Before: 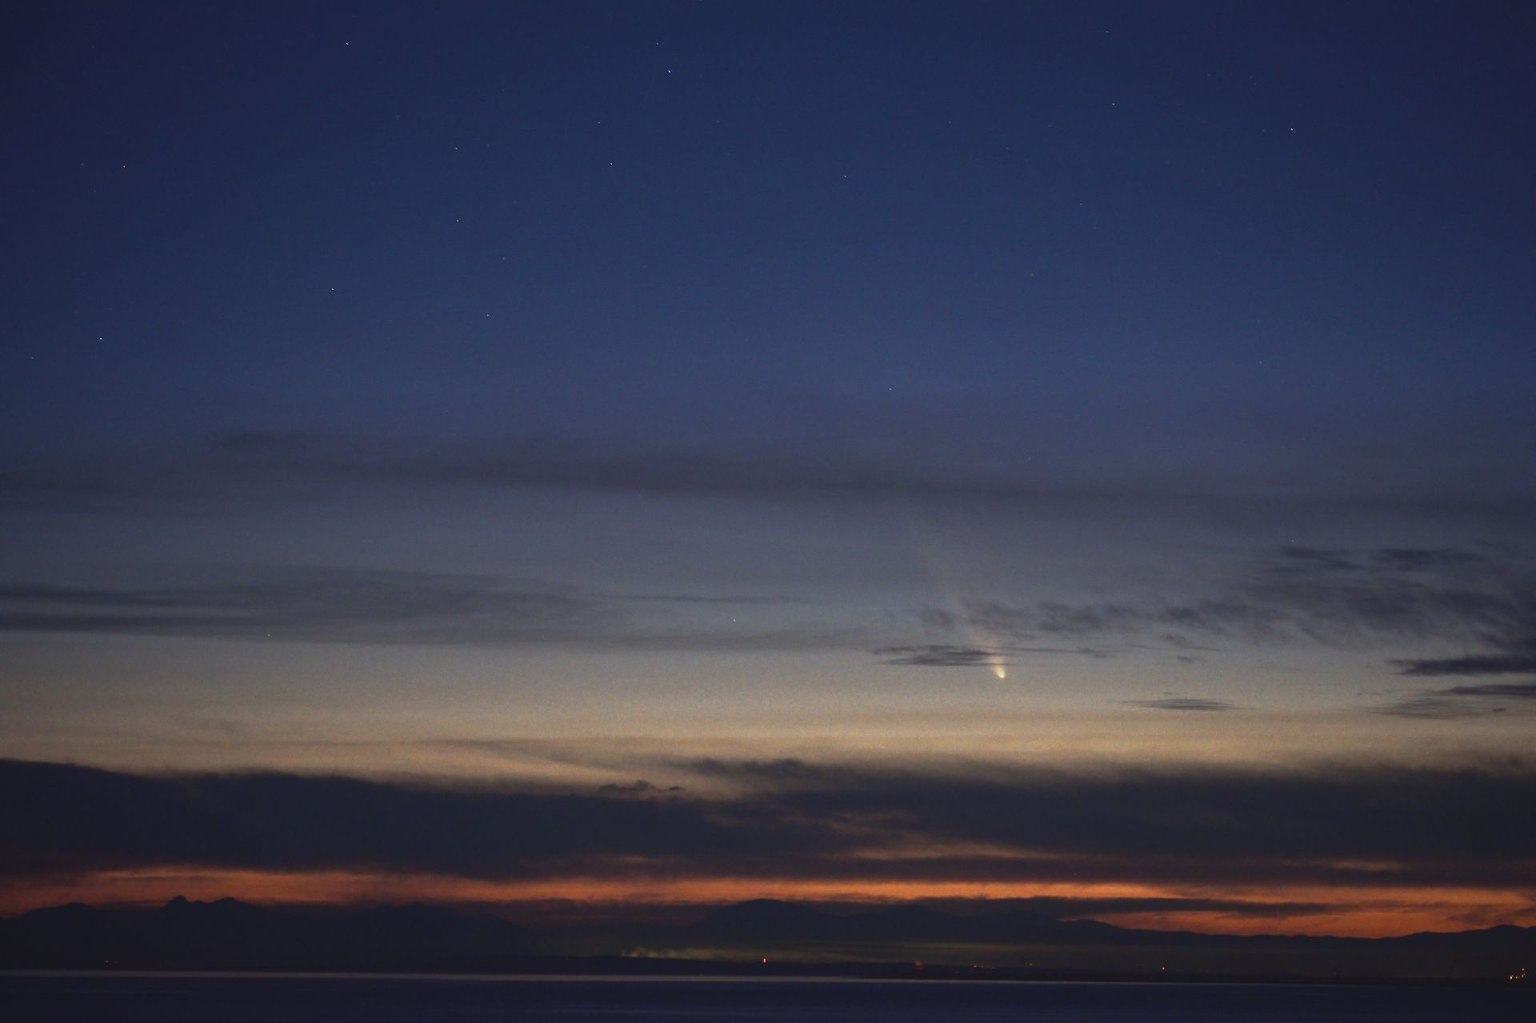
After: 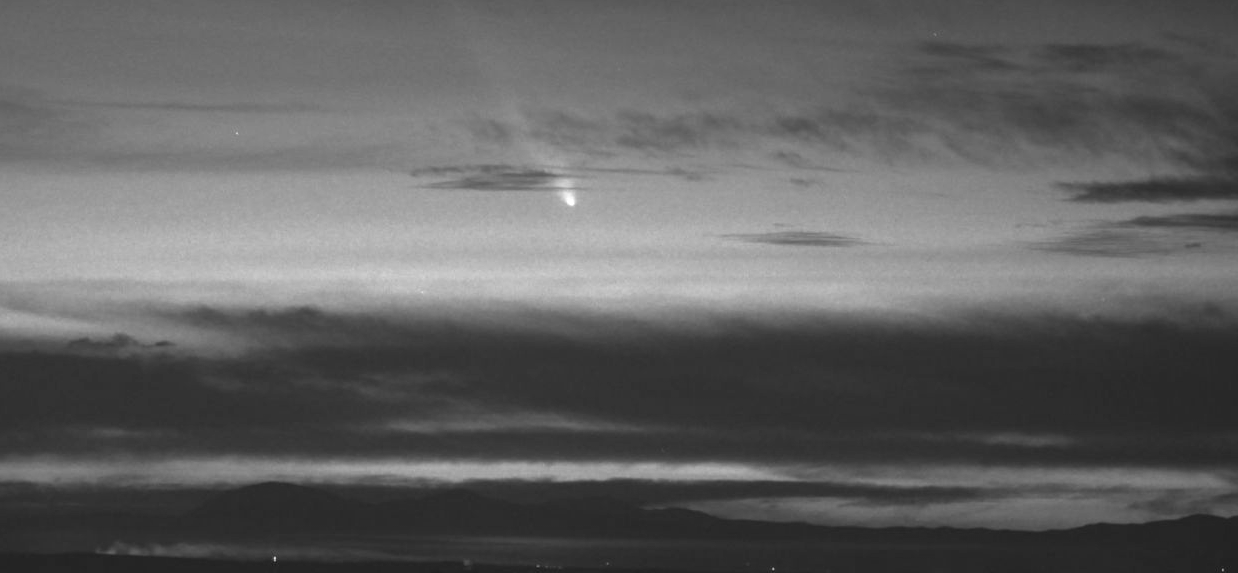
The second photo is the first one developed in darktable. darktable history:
crop and rotate: left 35.509%, top 50.238%, bottom 4.934%
monochrome: on, module defaults
exposure: black level correction 0, exposure 0.7 EV, compensate exposure bias true, compensate highlight preservation false
